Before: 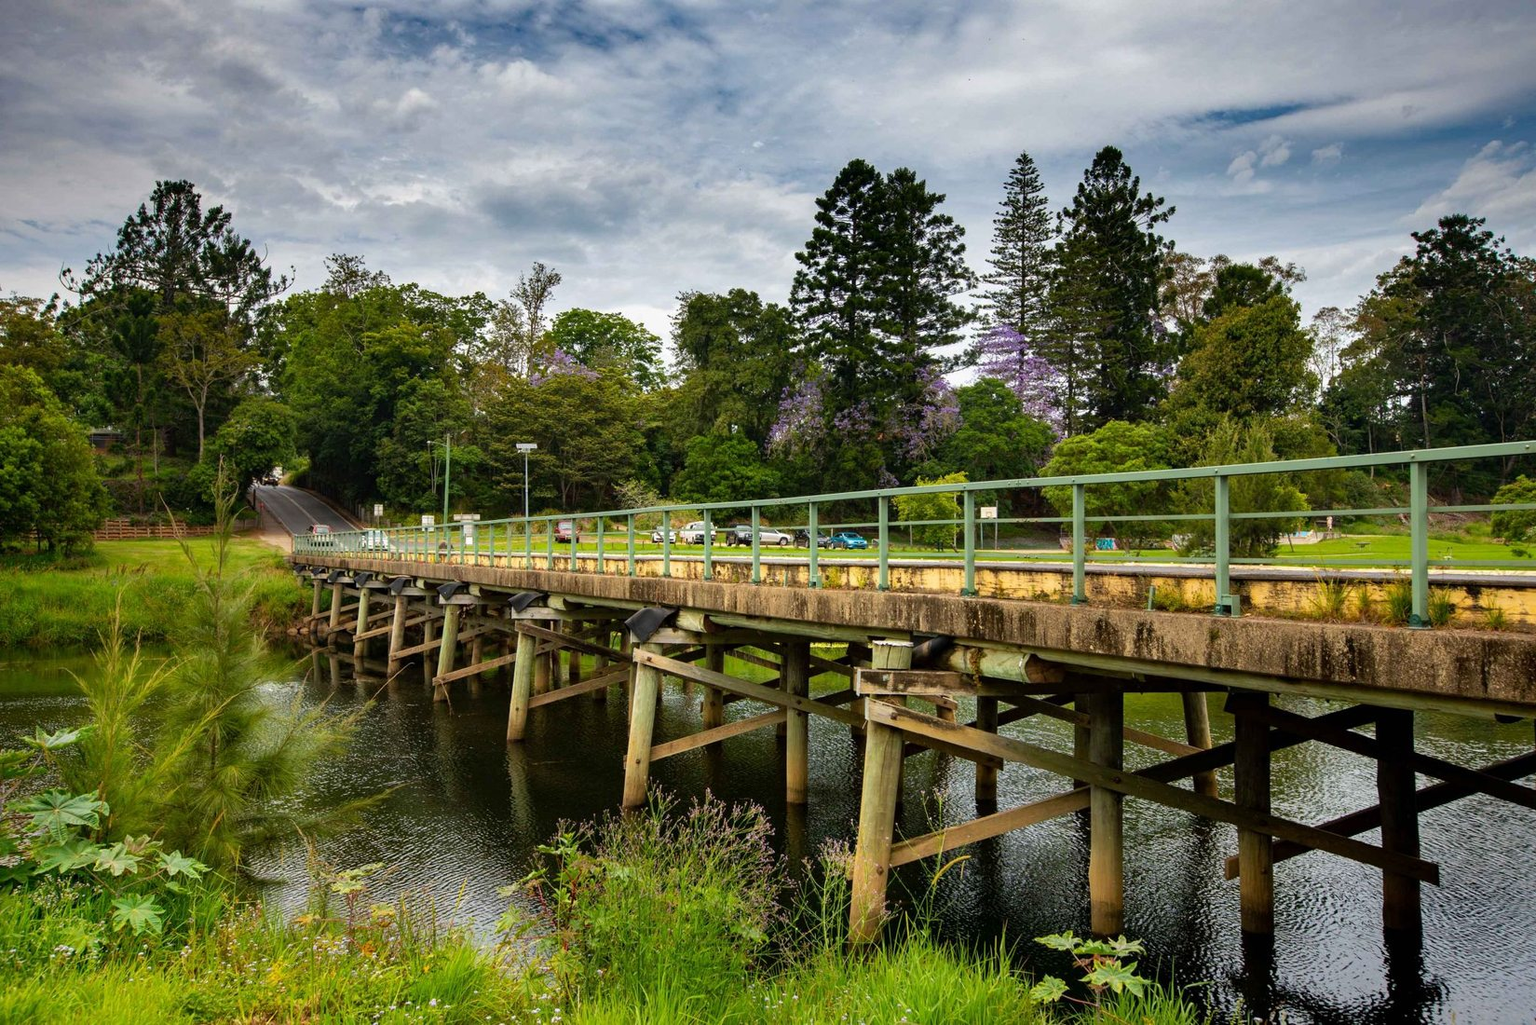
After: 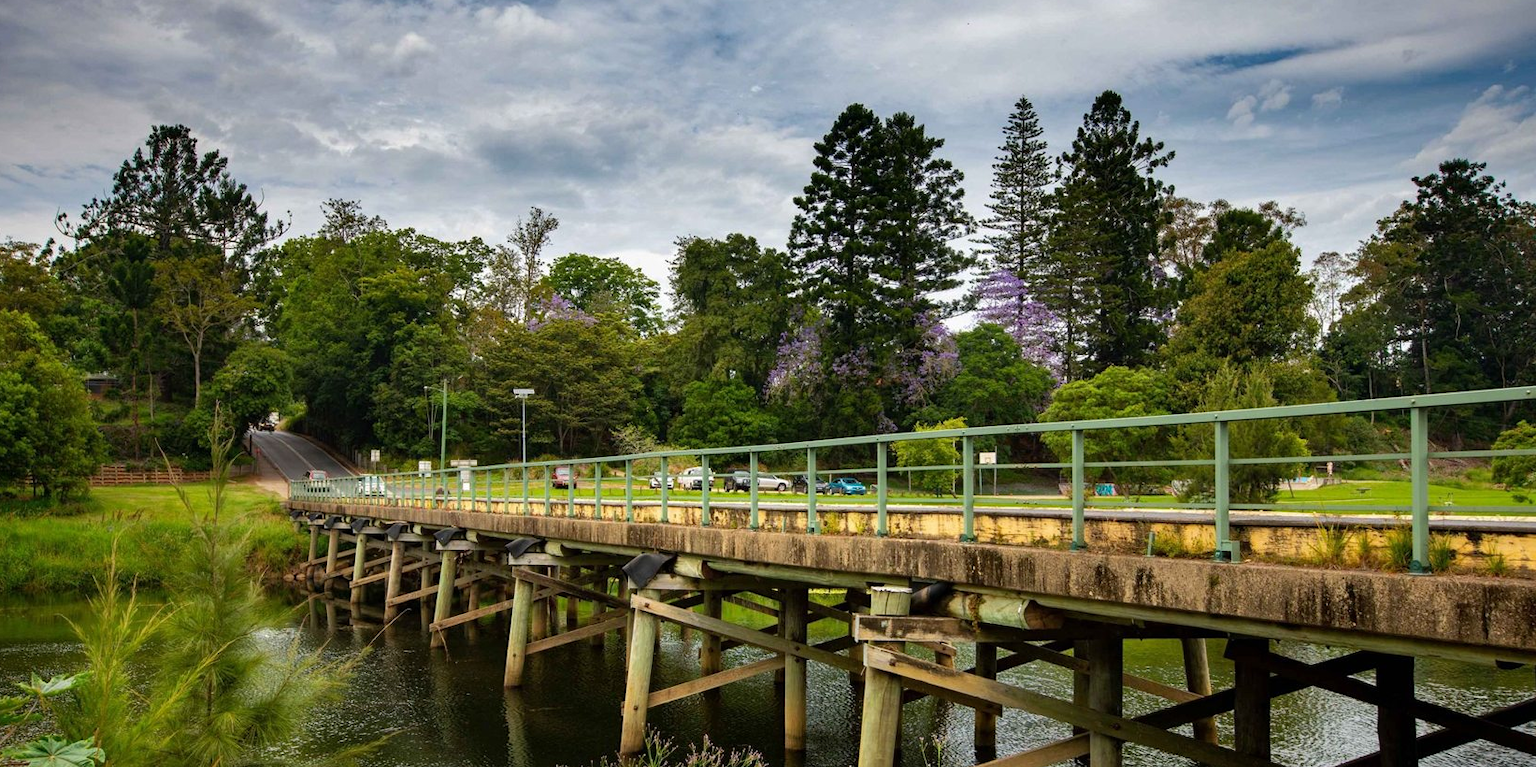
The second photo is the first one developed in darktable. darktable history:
crop: left 0.303%, top 5.496%, bottom 19.84%
tone equalizer: edges refinement/feathering 500, mask exposure compensation -1.57 EV, preserve details no
